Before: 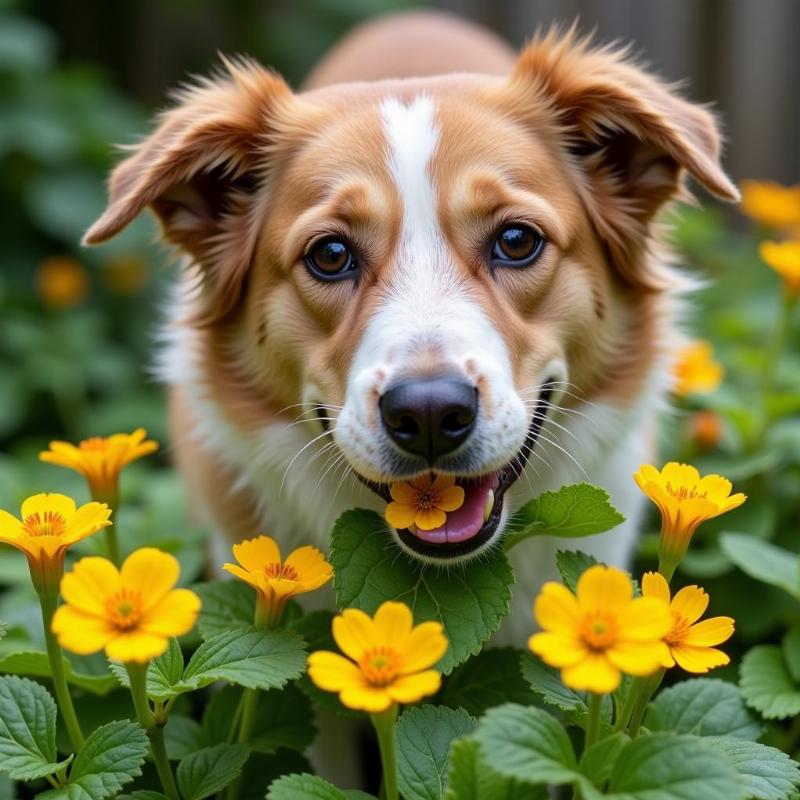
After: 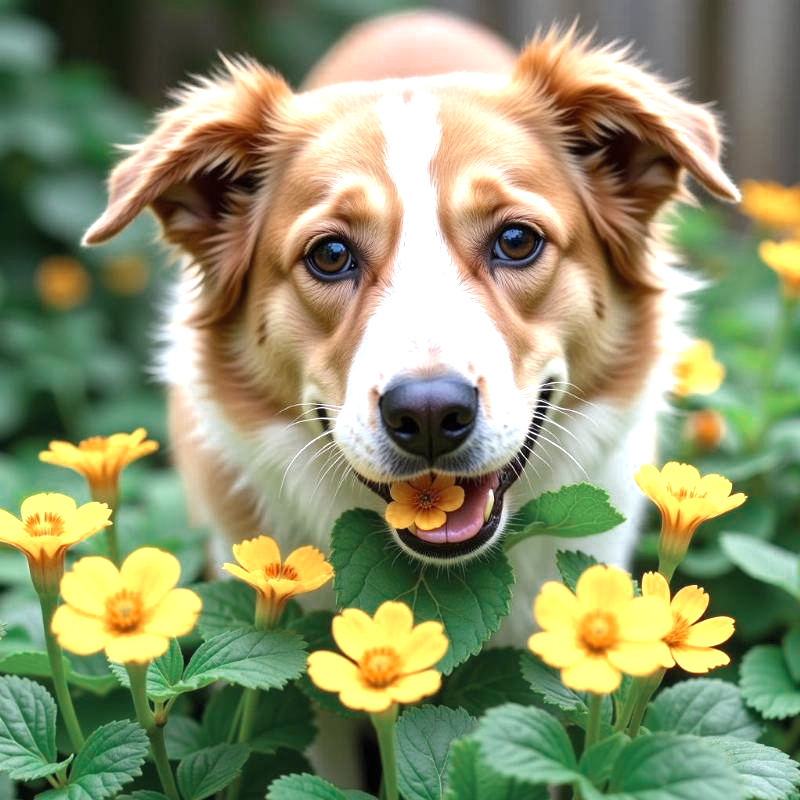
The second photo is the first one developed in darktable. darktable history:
color zones: curves: ch0 [(0, 0.5) (0.125, 0.4) (0.25, 0.5) (0.375, 0.4) (0.5, 0.4) (0.625, 0.35) (0.75, 0.35) (0.875, 0.5)]; ch1 [(0, 0.35) (0.125, 0.45) (0.25, 0.35) (0.375, 0.35) (0.5, 0.35) (0.625, 0.35) (0.75, 0.45) (0.875, 0.35)]; ch2 [(0, 0.6) (0.125, 0.5) (0.25, 0.5) (0.375, 0.6) (0.5, 0.6) (0.625, 0.5) (0.75, 0.5) (0.875, 0.5)]
exposure: black level correction 0, exposure 1.1 EV, compensate exposure bias true, compensate highlight preservation false
